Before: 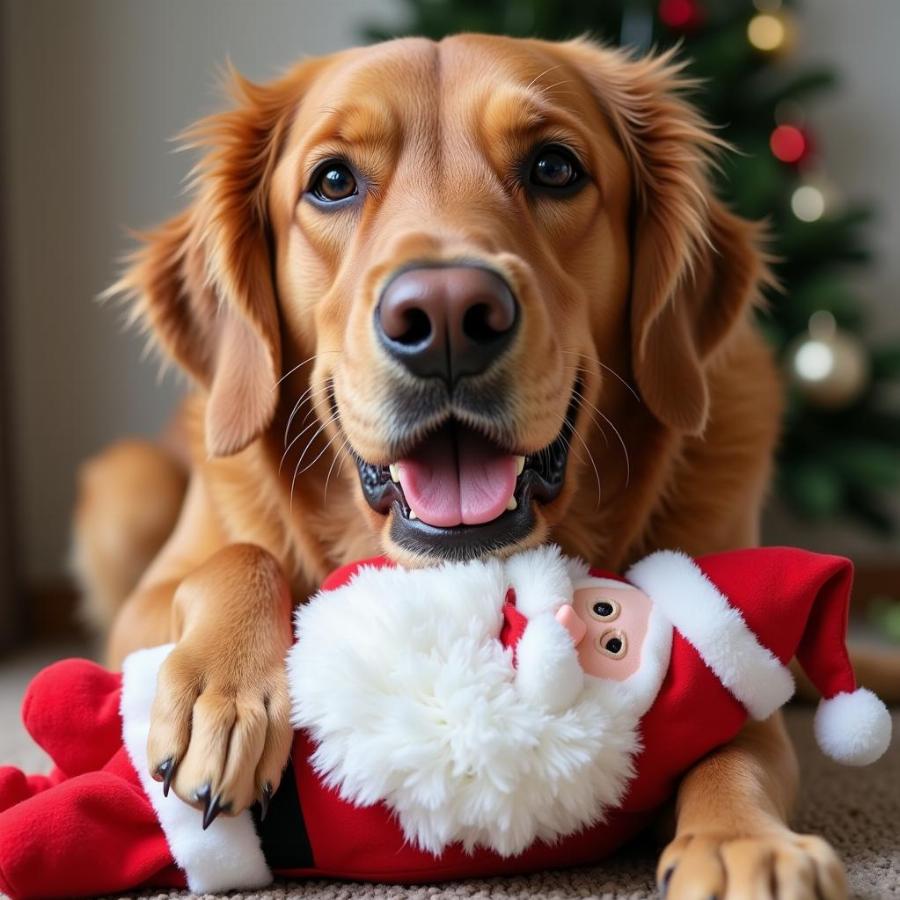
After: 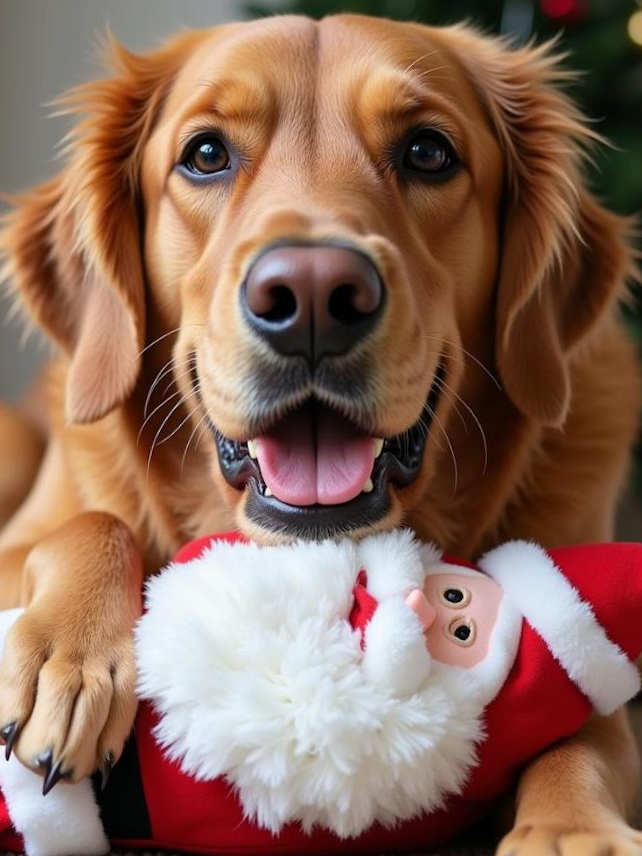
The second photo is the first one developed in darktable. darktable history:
crop and rotate: angle -2.97°, left 13.954%, top 0.025%, right 11.056%, bottom 0.05%
